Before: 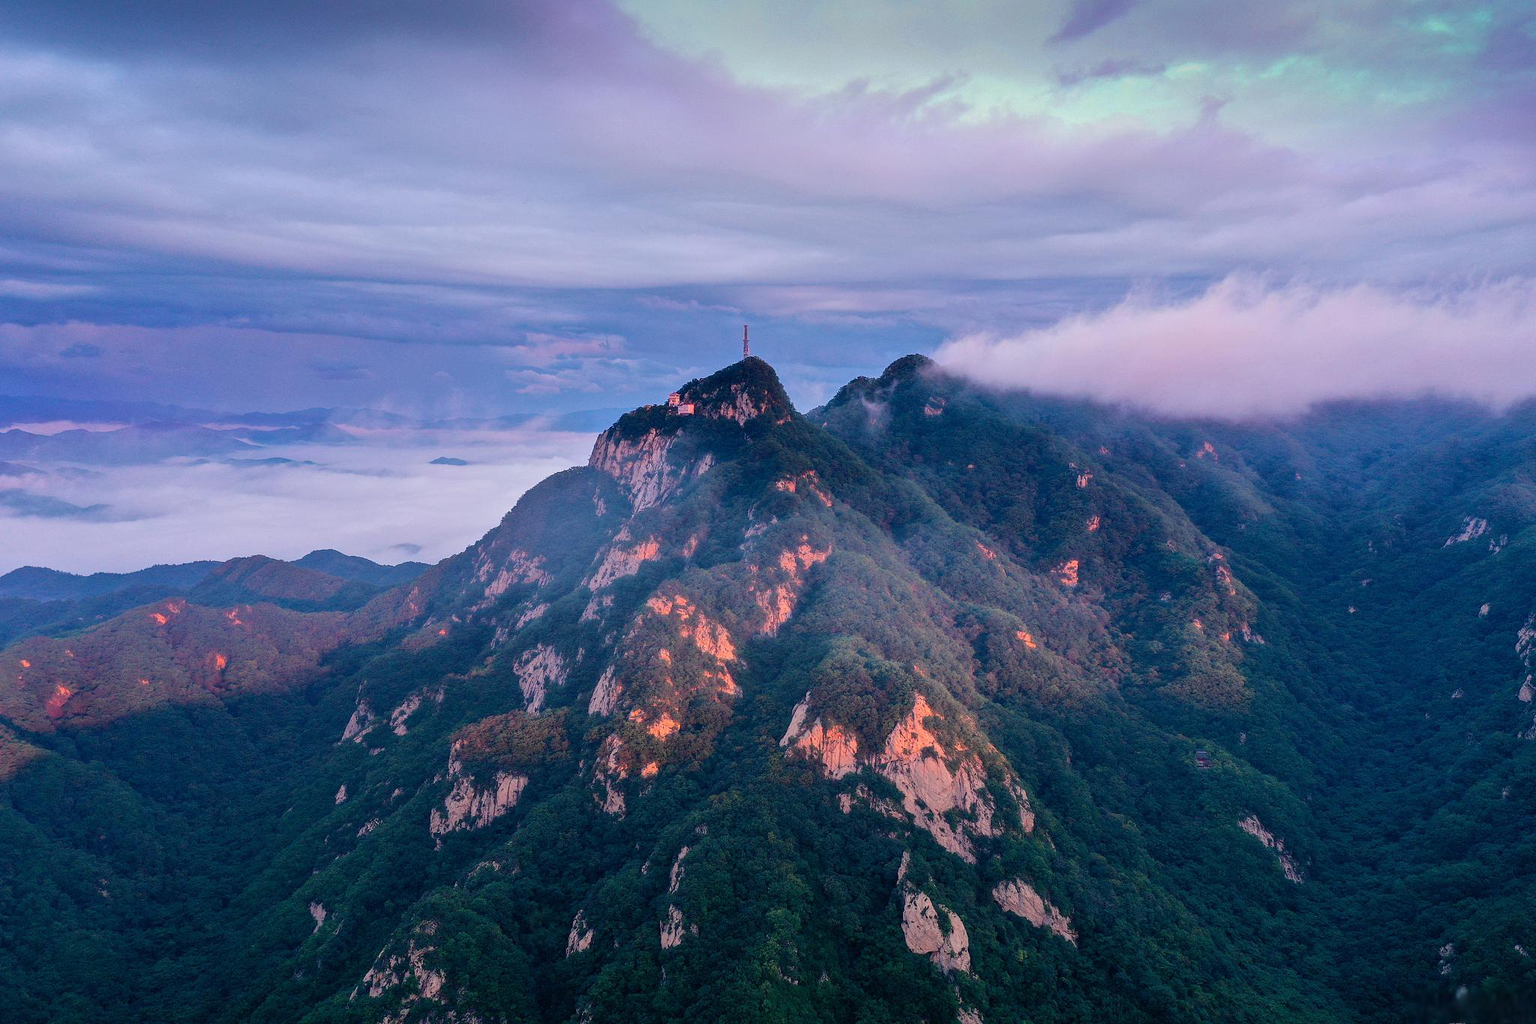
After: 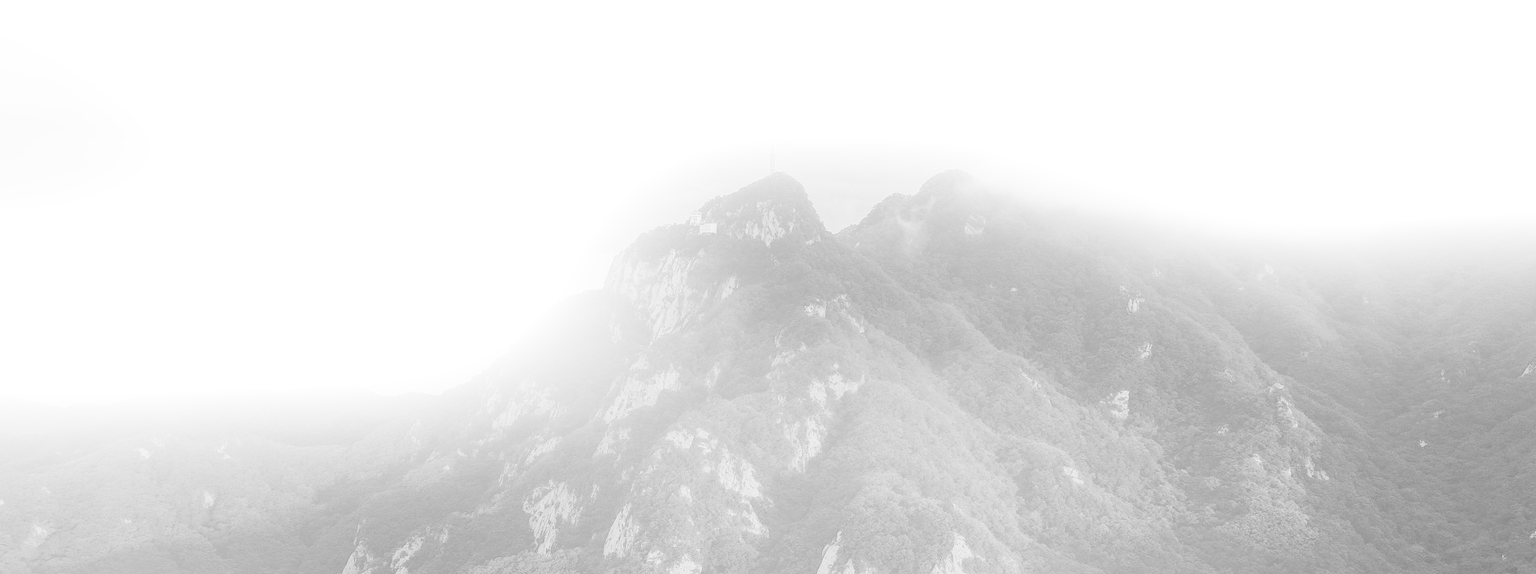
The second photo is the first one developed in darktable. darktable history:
crop: left 1.744%, top 19.225%, right 5.069%, bottom 28.357%
color zones: curves: ch1 [(0, -0.014) (0.143, -0.013) (0.286, -0.013) (0.429, -0.016) (0.571, -0.019) (0.714, -0.015) (0.857, 0.002) (1, -0.014)]
bloom: size 25%, threshold 5%, strength 90%
shadows and highlights: soften with gaussian
